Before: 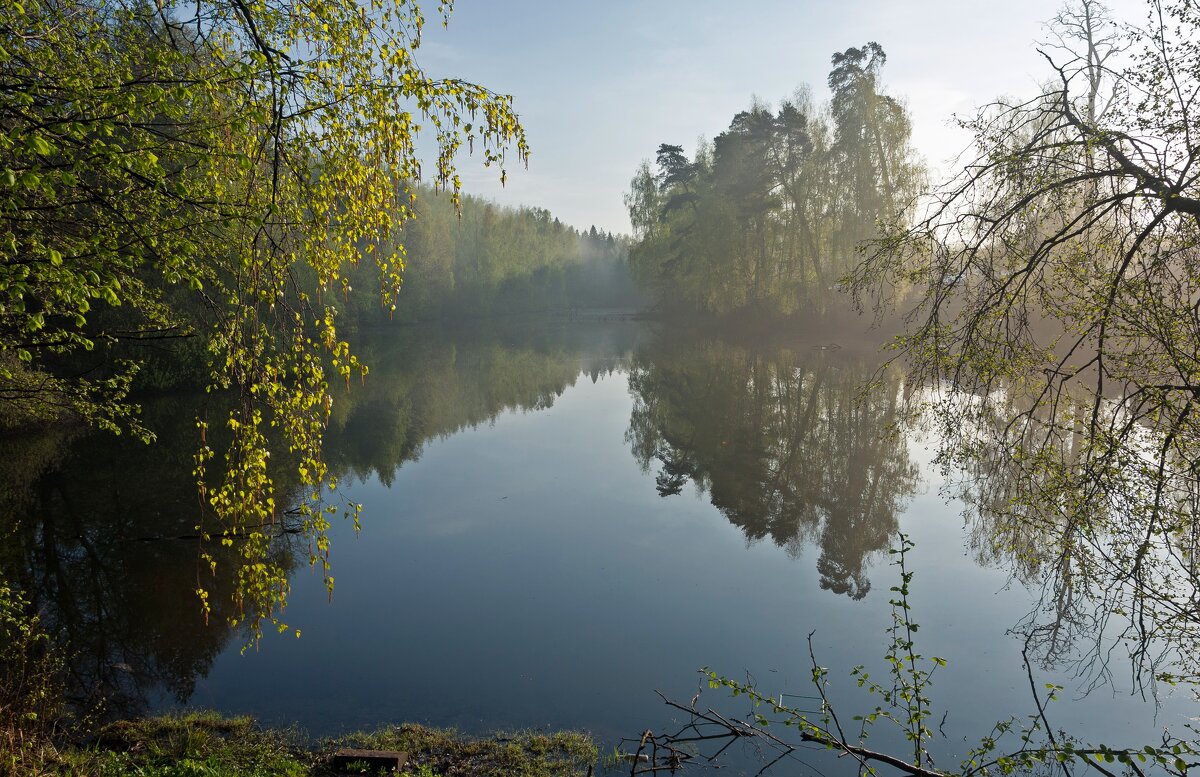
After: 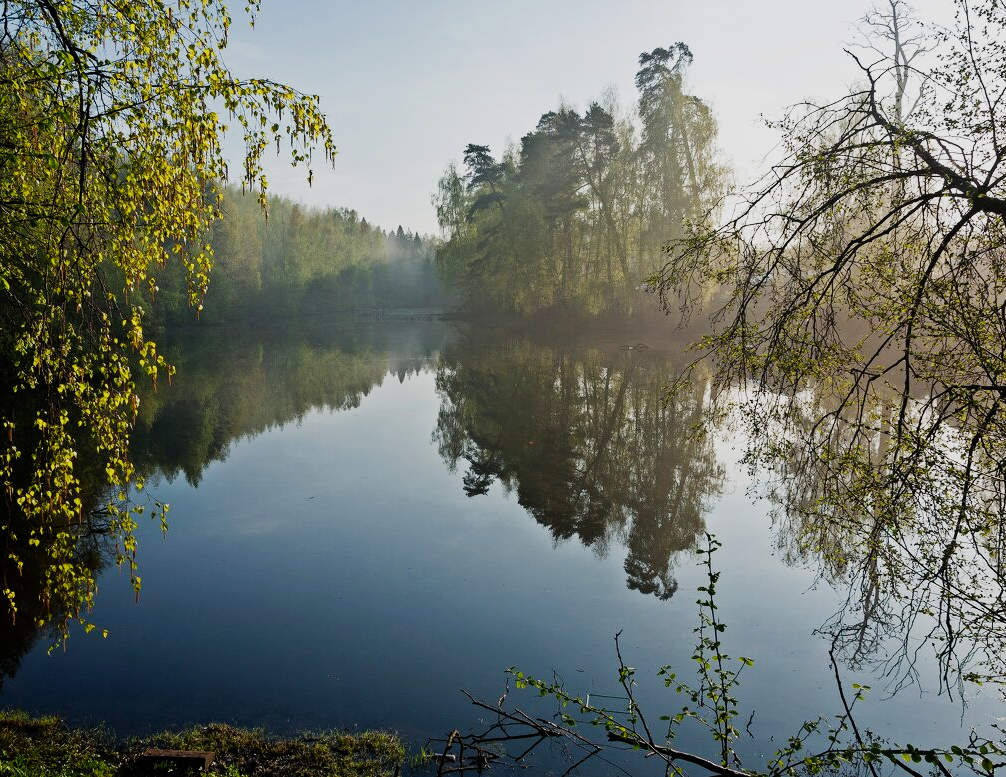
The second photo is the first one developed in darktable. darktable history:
crop: left 16.145%
sigmoid: contrast 1.8, skew -0.2, preserve hue 0%, red attenuation 0.1, red rotation 0.035, green attenuation 0.1, green rotation -0.017, blue attenuation 0.15, blue rotation -0.052, base primaries Rec2020
